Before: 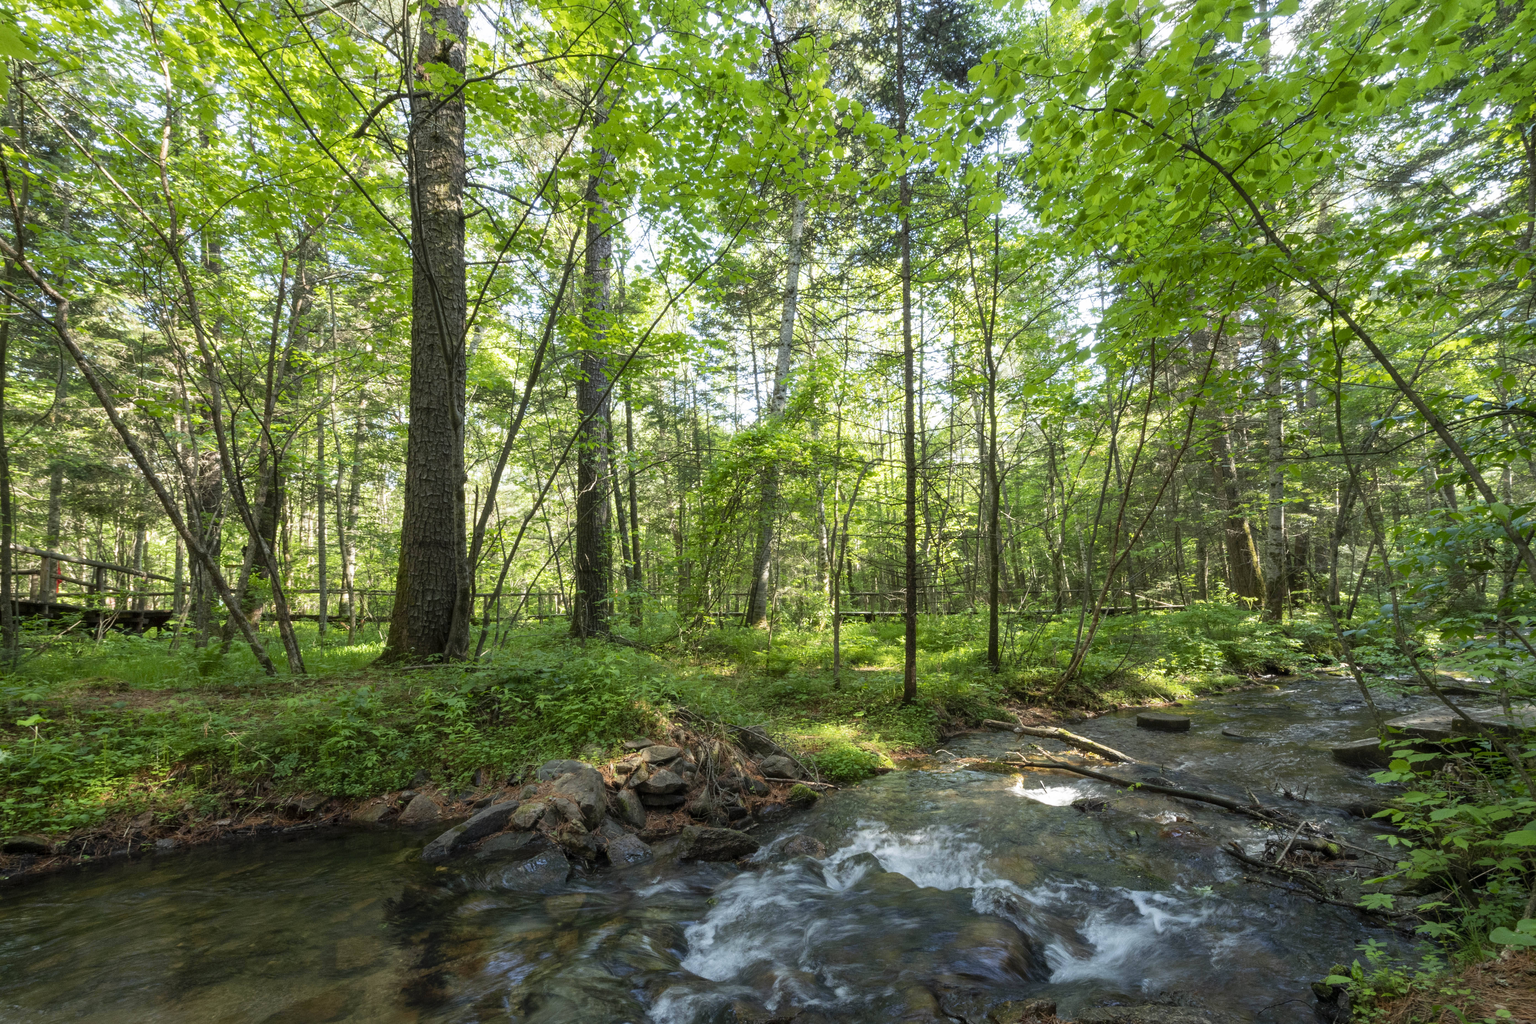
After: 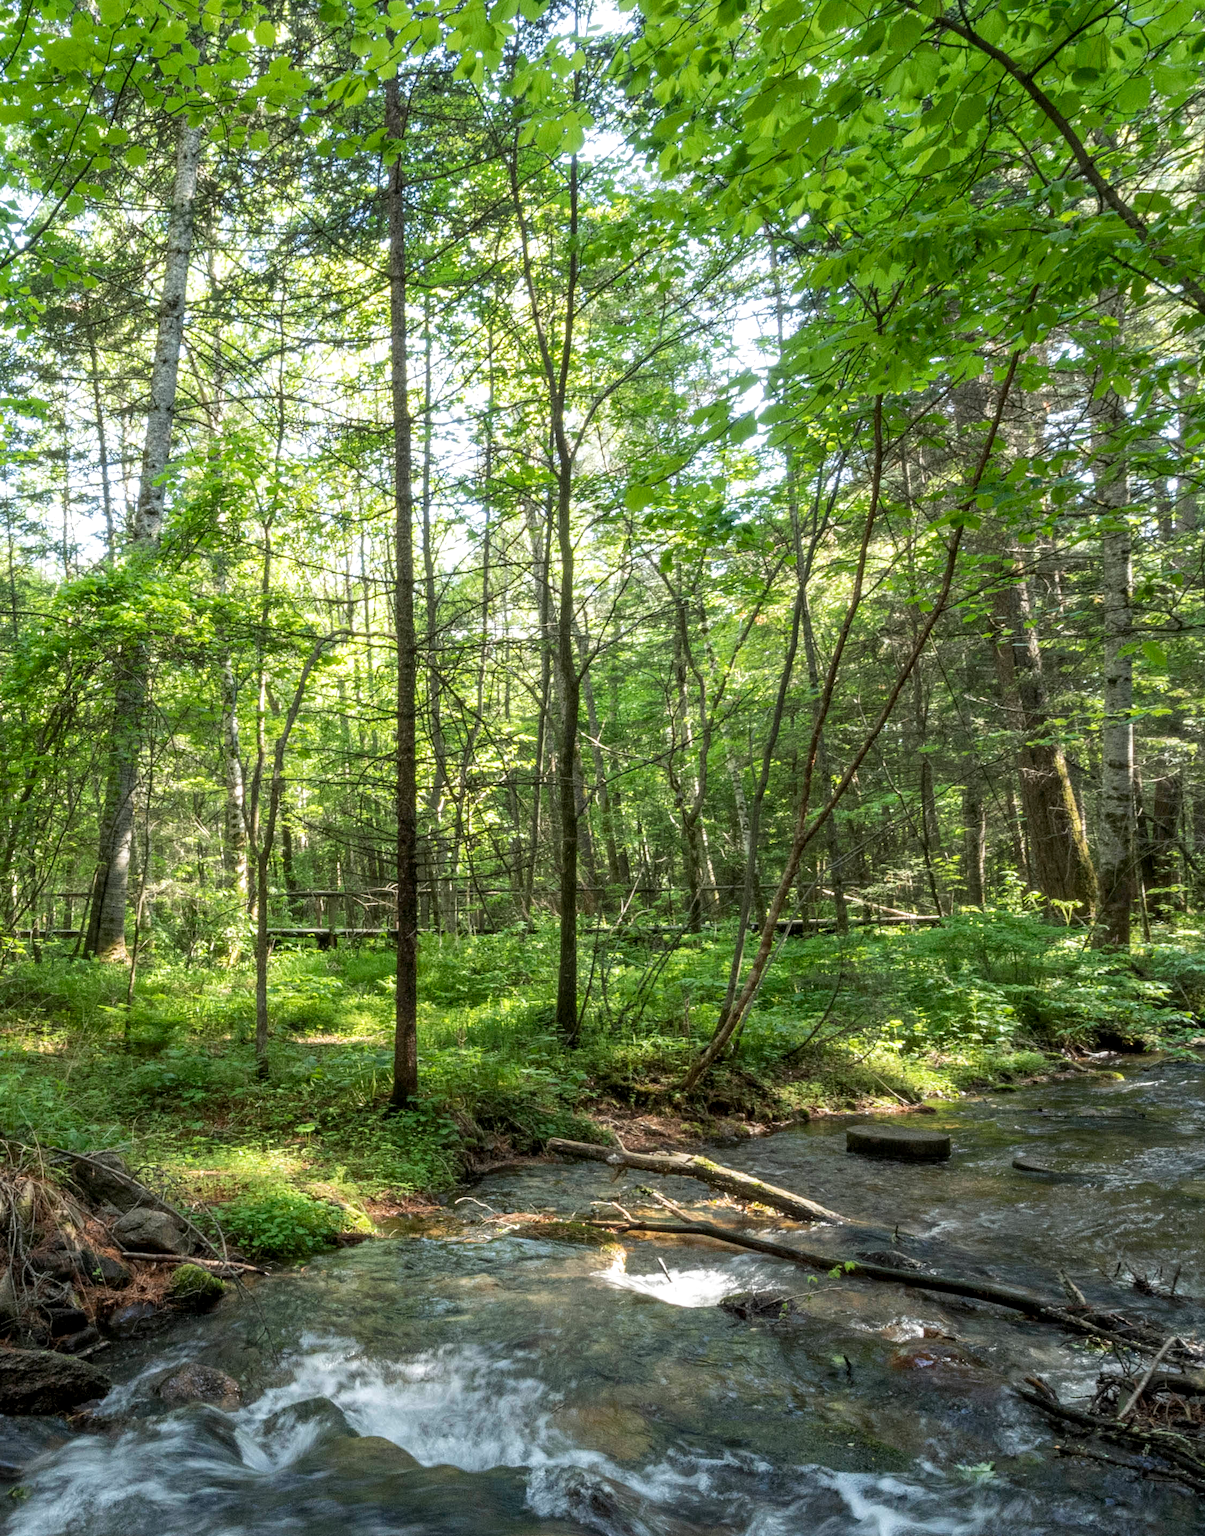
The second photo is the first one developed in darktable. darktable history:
local contrast: on, module defaults
contrast brightness saturation: contrast 0.006, saturation -0.068
crop: left 45.732%, top 13.21%, right 13.972%, bottom 9.795%
